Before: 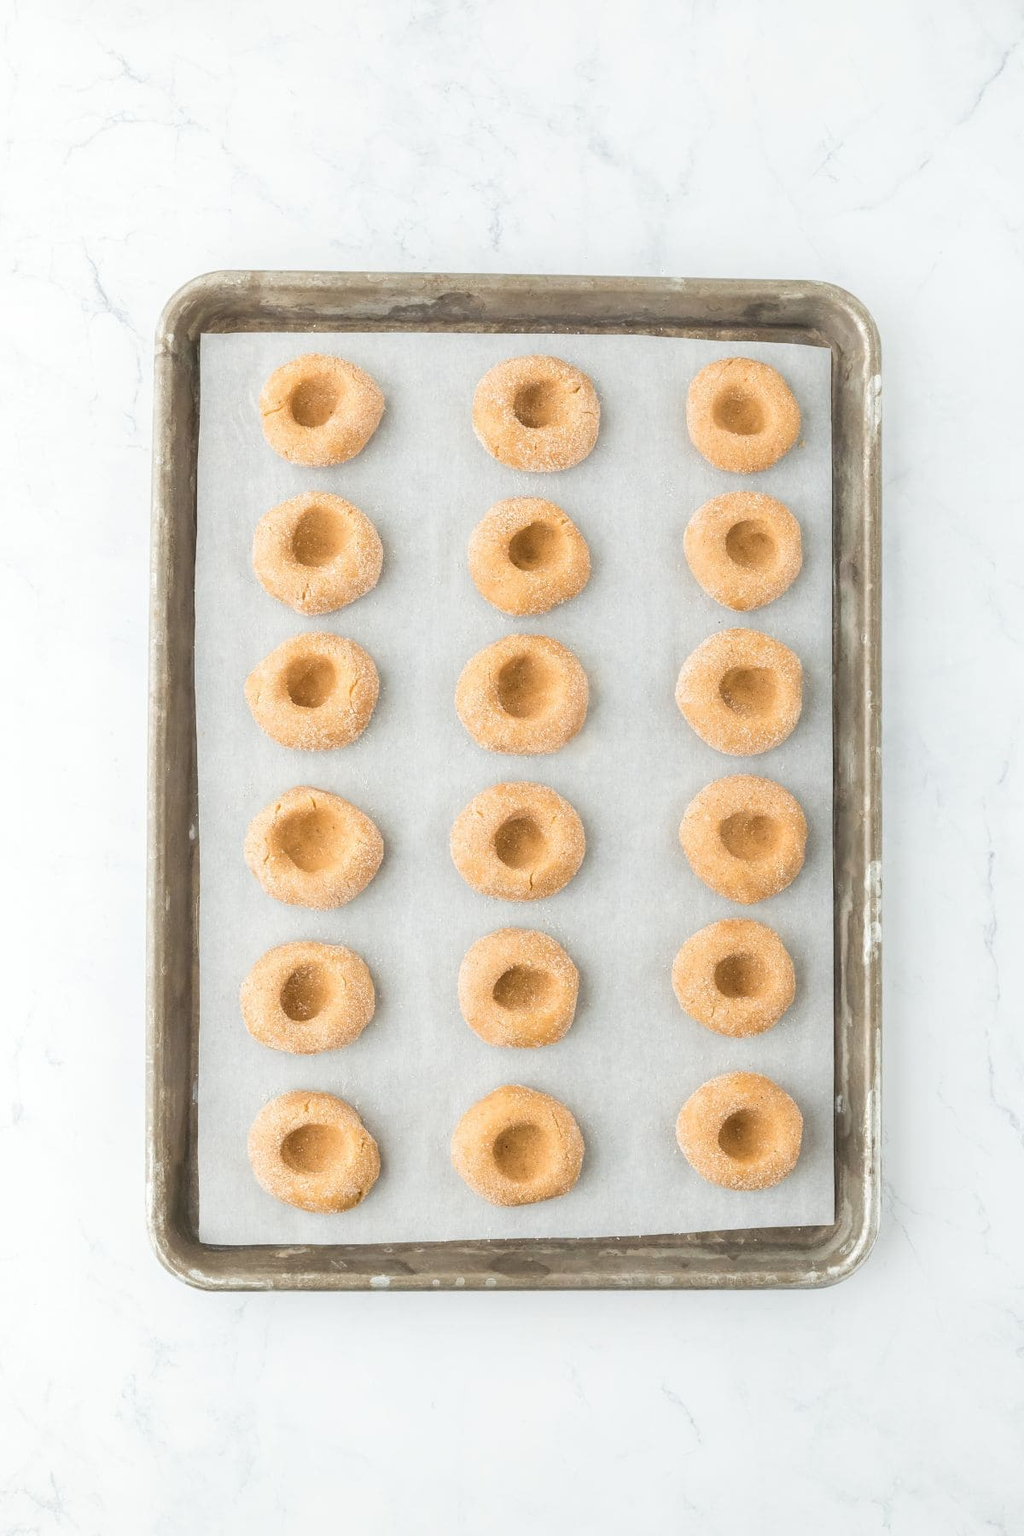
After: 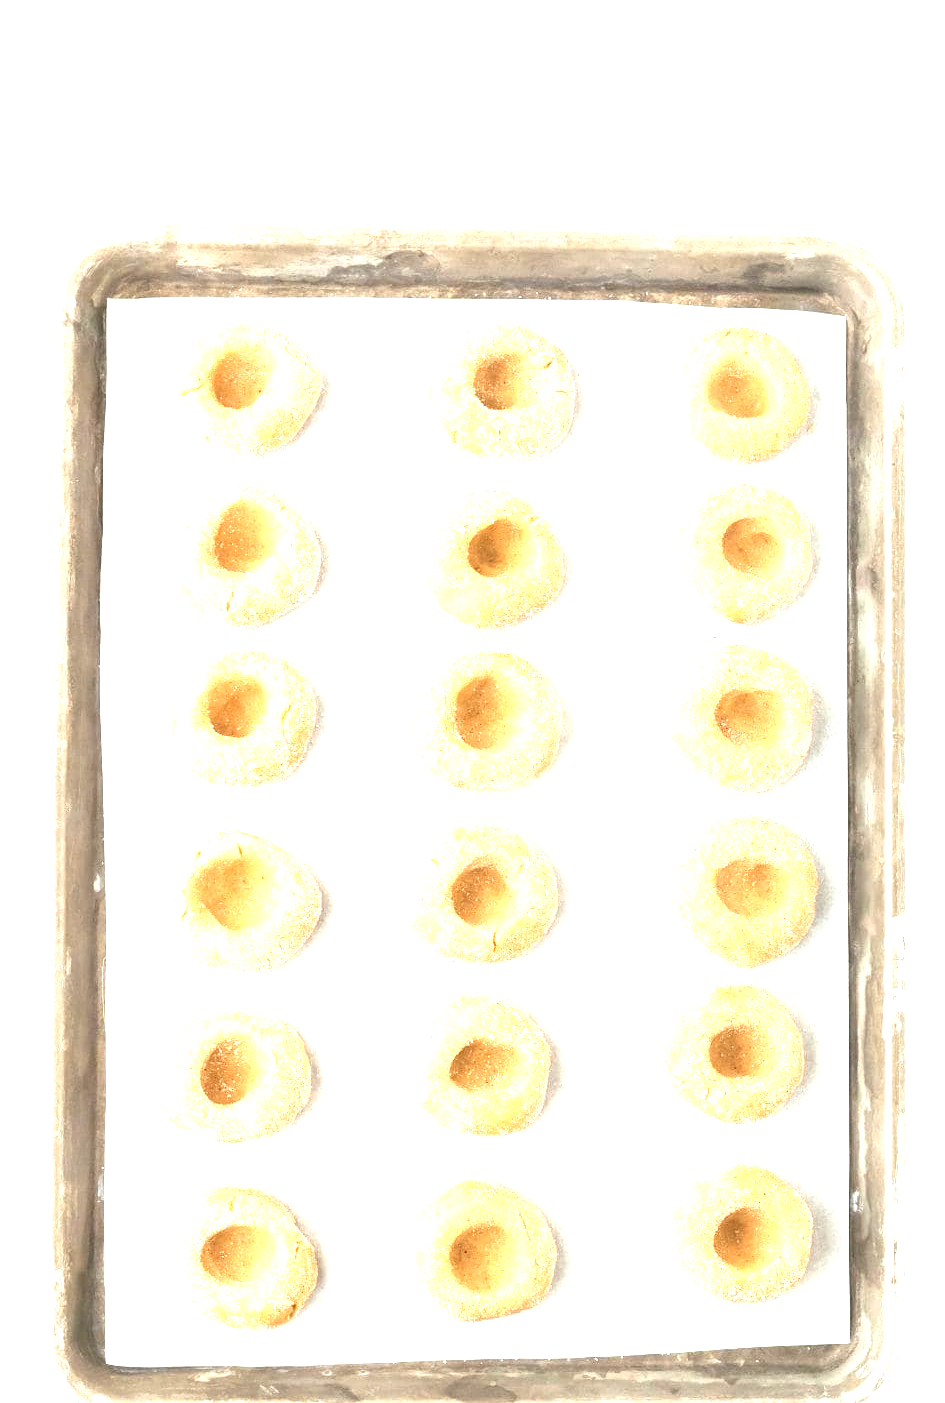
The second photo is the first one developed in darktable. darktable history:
crop and rotate: left 10.709%, top 5.117%, right 10.496%, bottom 16.894%
exposure: black level correction 0, exposure 1.469 EV, compensate exposure bias true, compensate highlight preservation false
